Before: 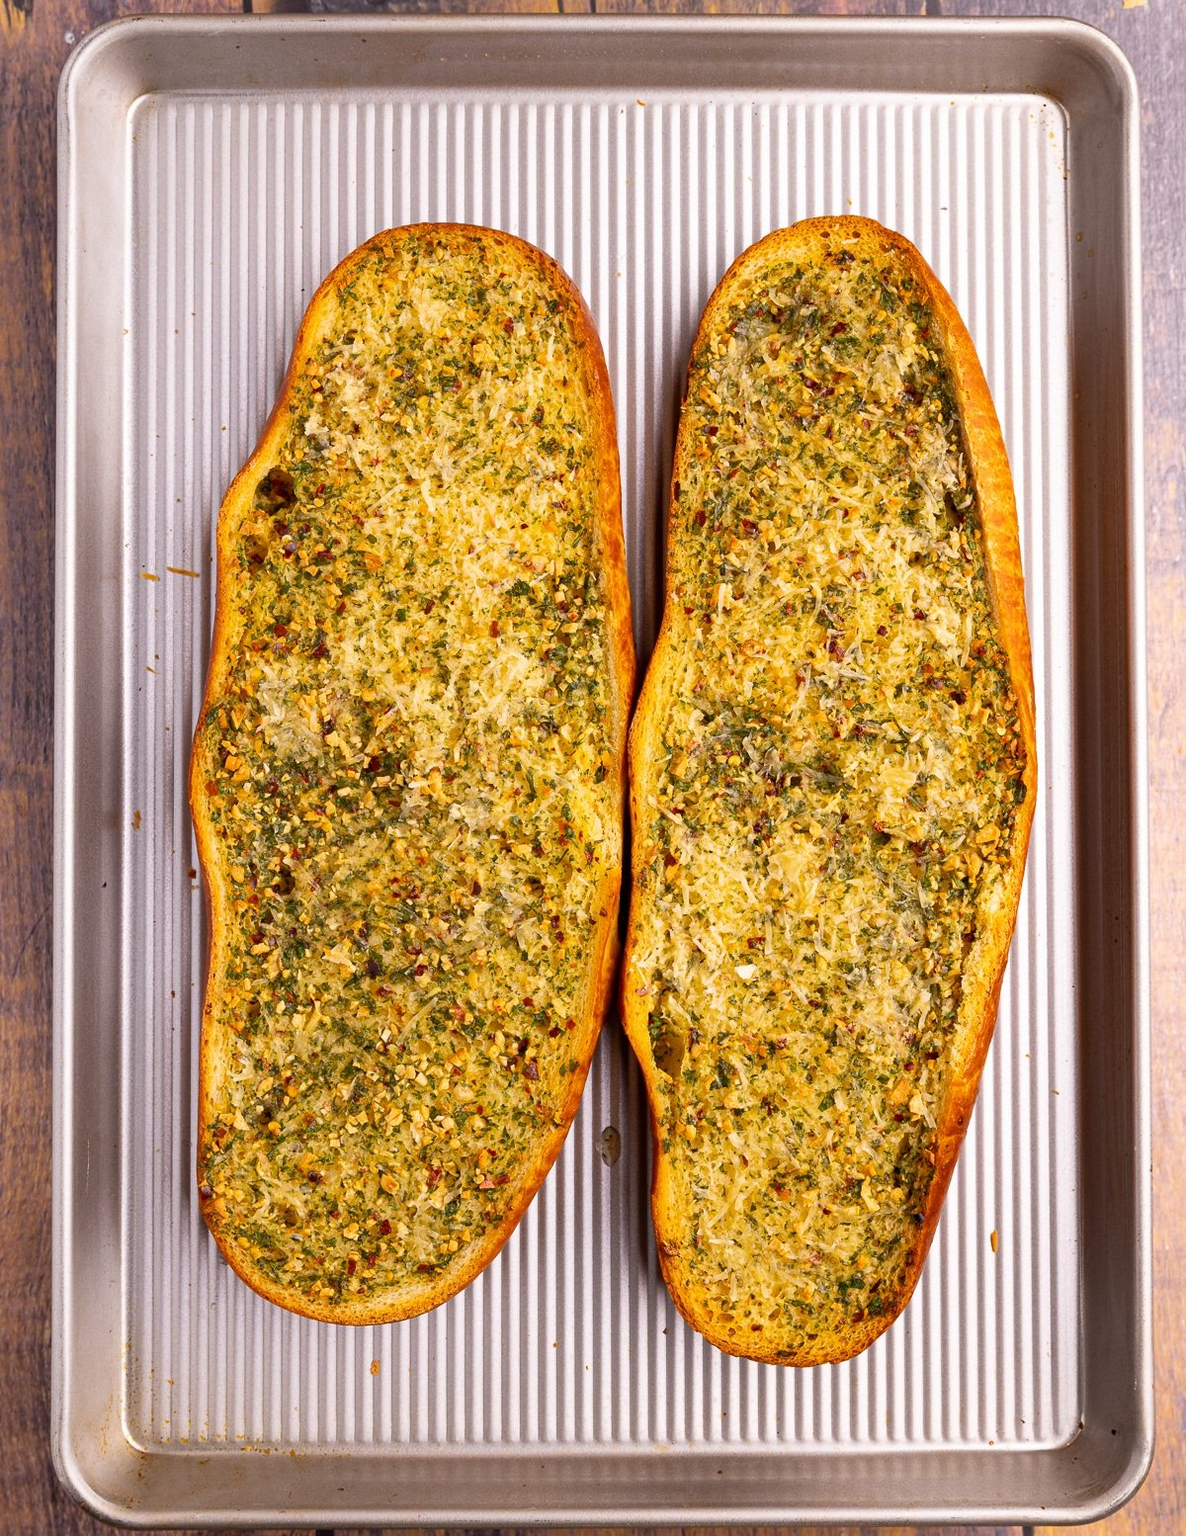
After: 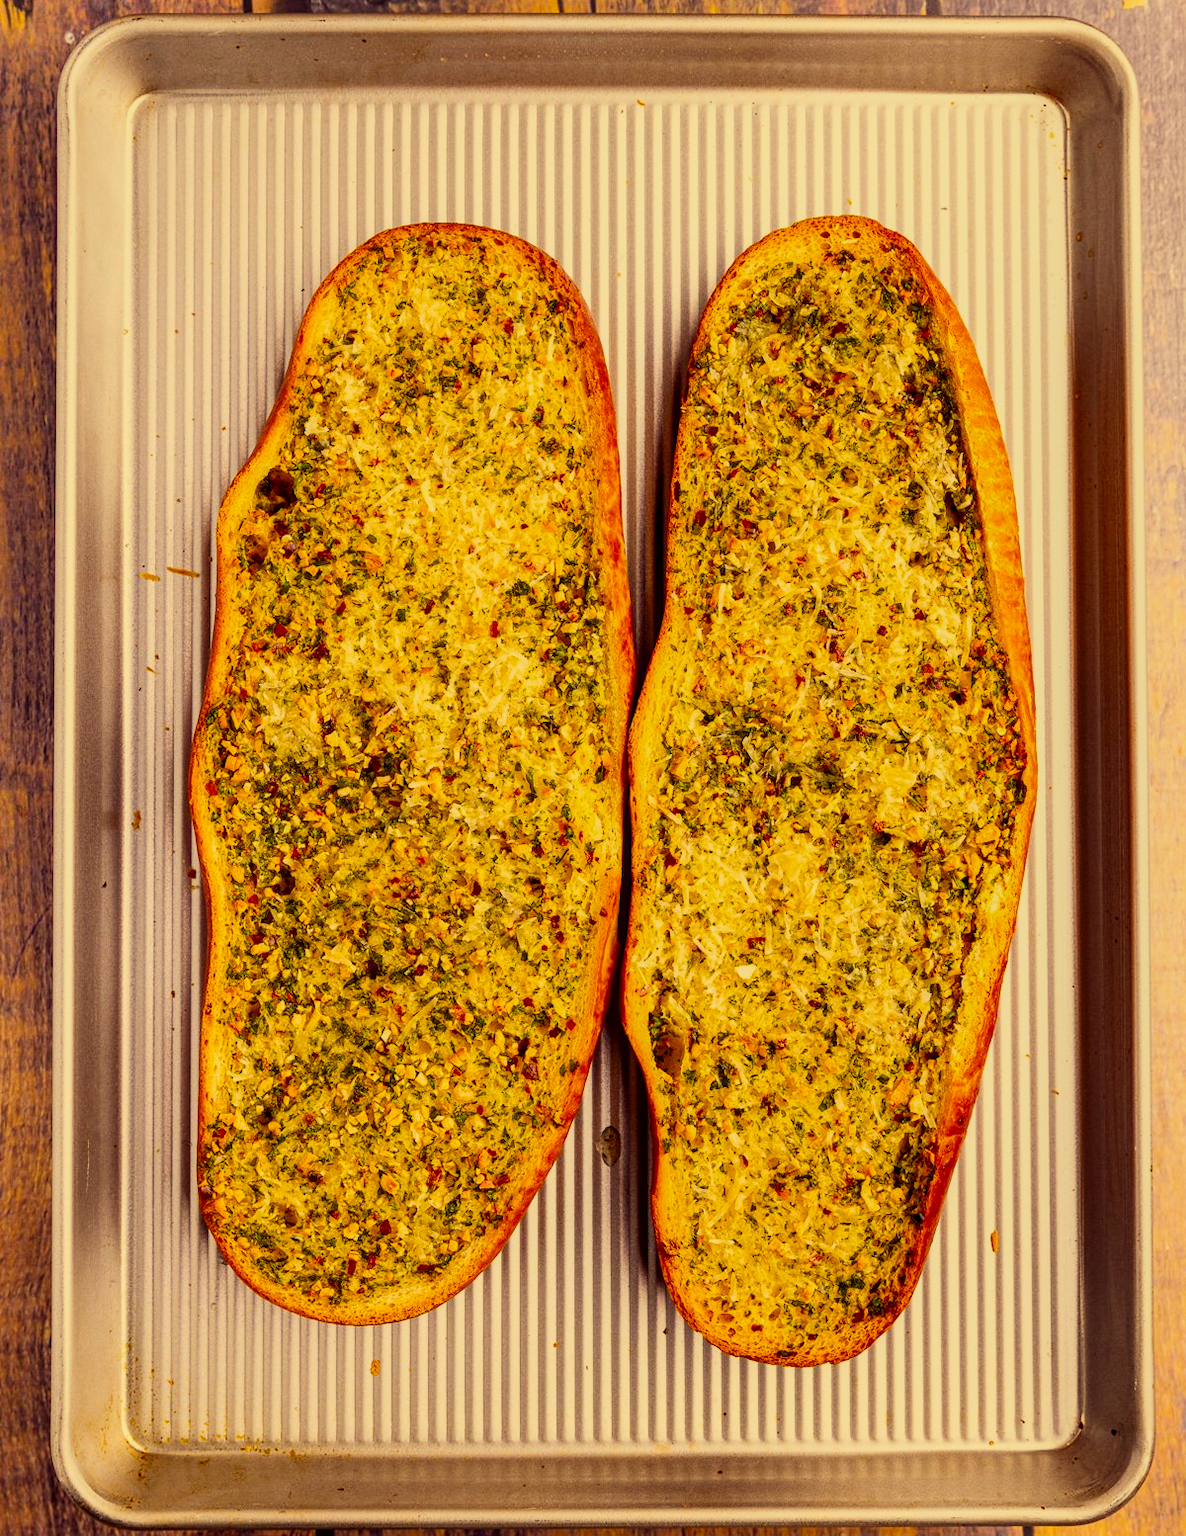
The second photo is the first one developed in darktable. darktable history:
filmic rgb: black relative exposure -7.19 EV, white relative exposure 5.35 EV, hardness 3.02, color science v4 (2020)
color correction: highlights a* -0.601, highlights b* 39.62, shadows a* 9.84, shadows b* -0.358
local contrast: on, module defaults
contrast brightness saturation: contrast 0.166, saturation 0.329
exposure: compensate highlight preservation false
